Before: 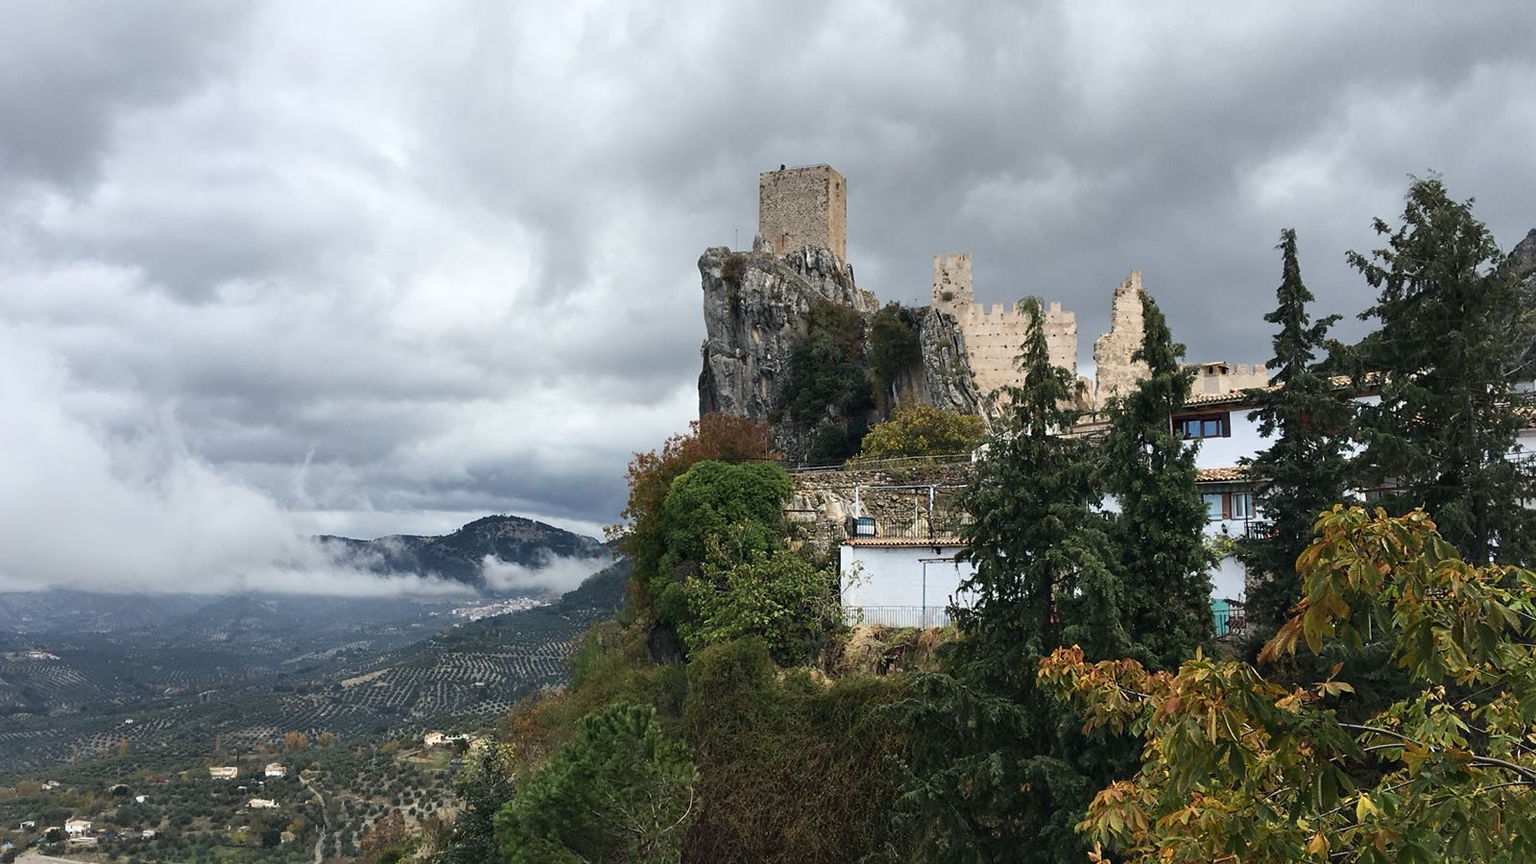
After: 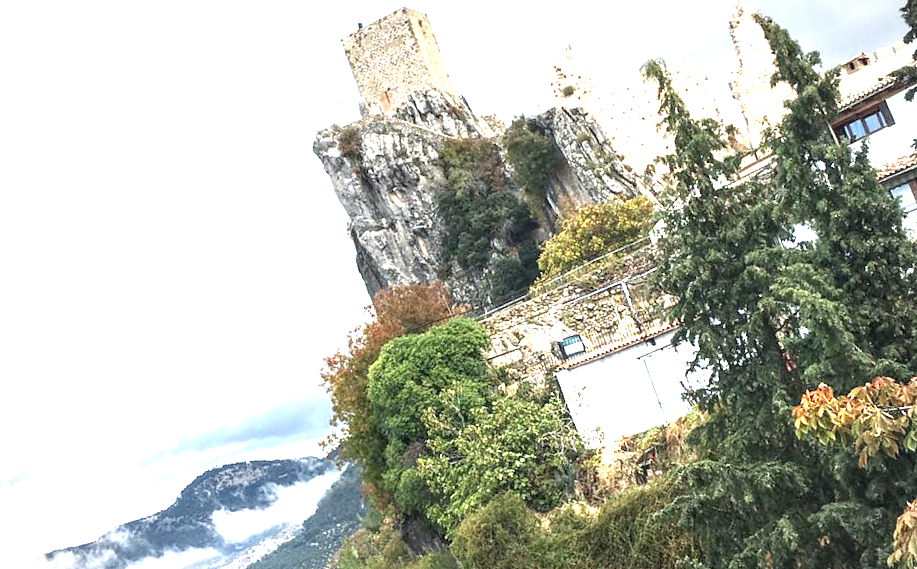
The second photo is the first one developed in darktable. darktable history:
crop and rotate: angle 20.64°, left 6.81%, right 3.628%, bottom 1.132%
local contrast: detail 130%
exposure: black level correction 0, exposure 1.925 EV, compensate exposure bias true, compensate highlight preservation false
vignetting: unbound false
